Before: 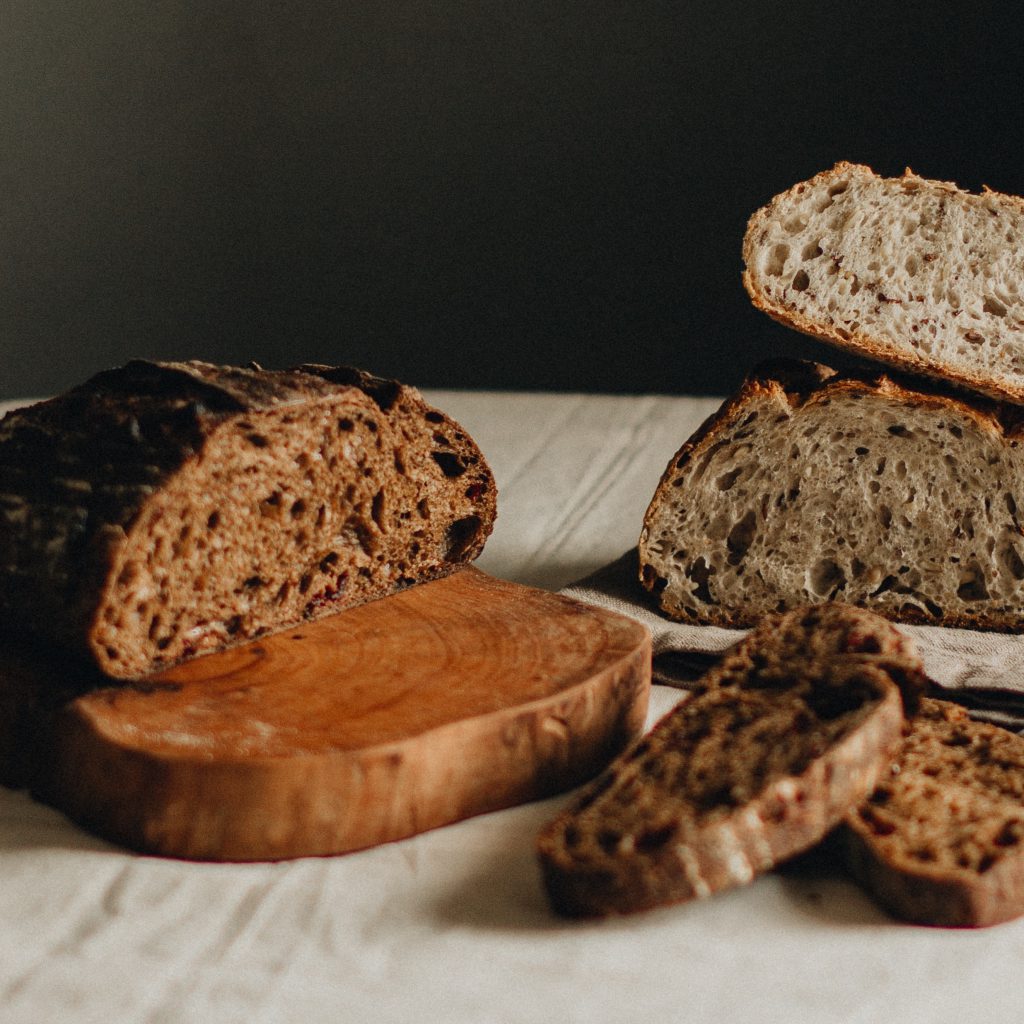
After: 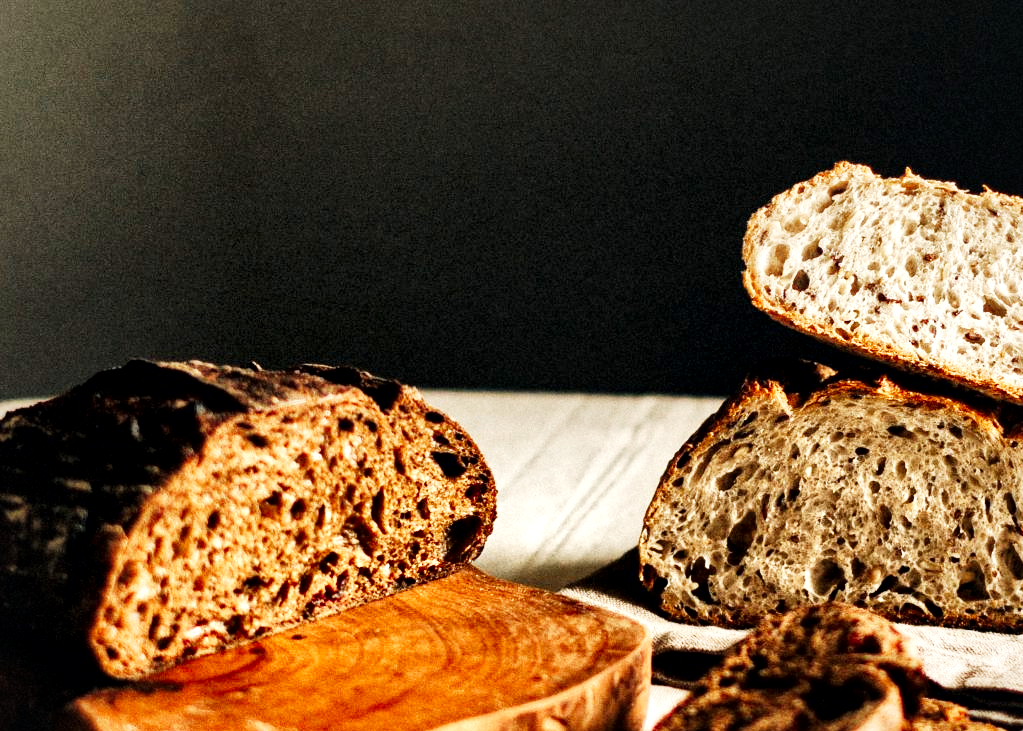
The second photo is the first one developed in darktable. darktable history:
base curve: curves: ch0 [(0, 0) (0.007, 0.004) (0.027, 0.03) (0.046, 0.07) (0.207, 0.54) (0.442, 0.872) (0.673, 0.972) (1, 1)], preserve colors none
crop: bottom 28.576%
local contrast: mode bilateral grid, contrast 70, coarseness 75, detail 180%, midtone range 0.2
